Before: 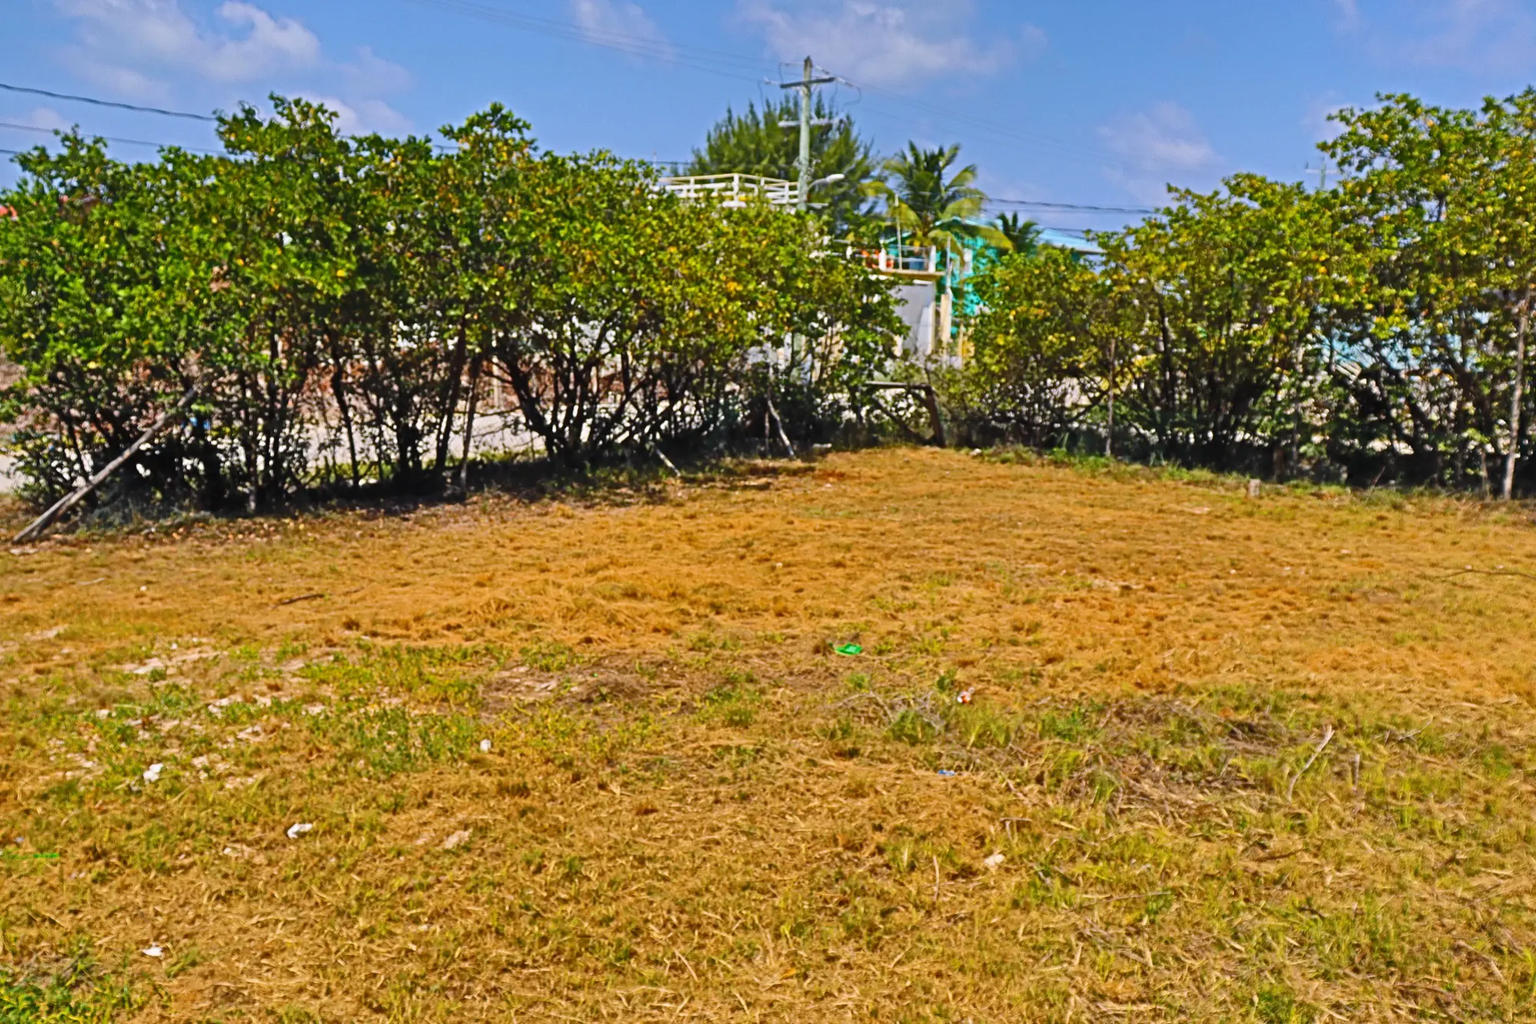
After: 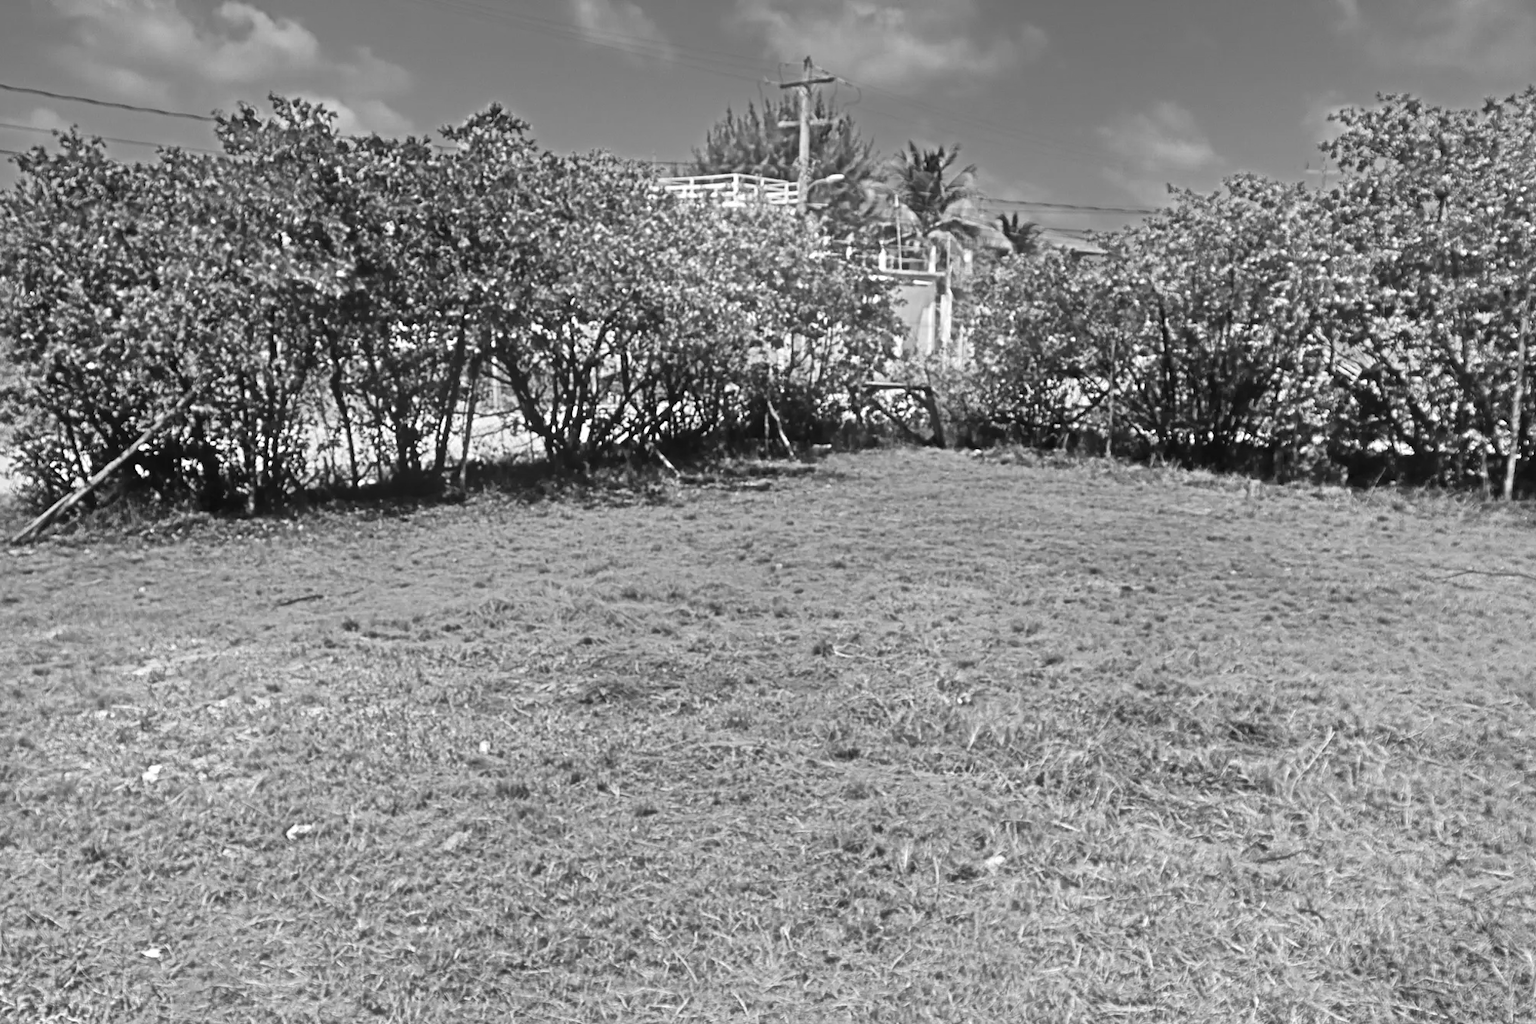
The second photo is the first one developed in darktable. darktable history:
exposure: black level correction 0.005, exposure 0.286 EV, compensate highlight preservation false
bloom: on, module defaults
crop and rotate: left 0.126%
color zones: curves: ch0 [(0.002, 0.593) (0.143, 0.417) (0.285, 0.541) (0.455, 0.289) (0.608, 0.327) (0.727, 0.283) (0.869, 0.571) (1, 0.603)]; ch1 [(0, 0) (0.143, 0) (0.286, 0) (0.429, 0) (0.571, 0) (0.714, 0) (0.857, 0)]
